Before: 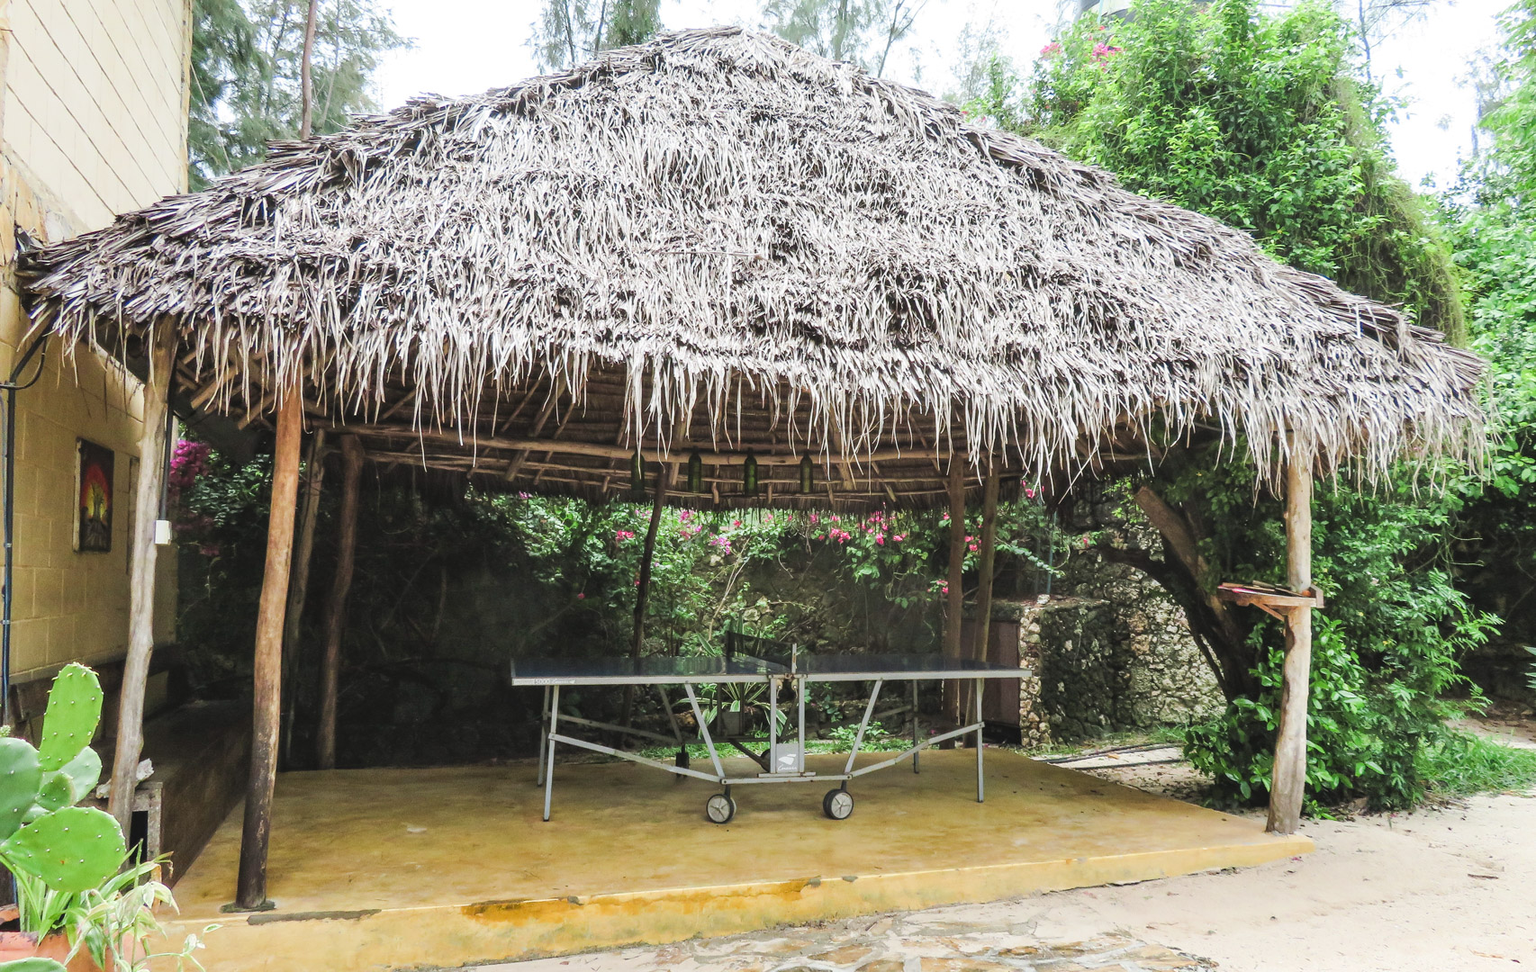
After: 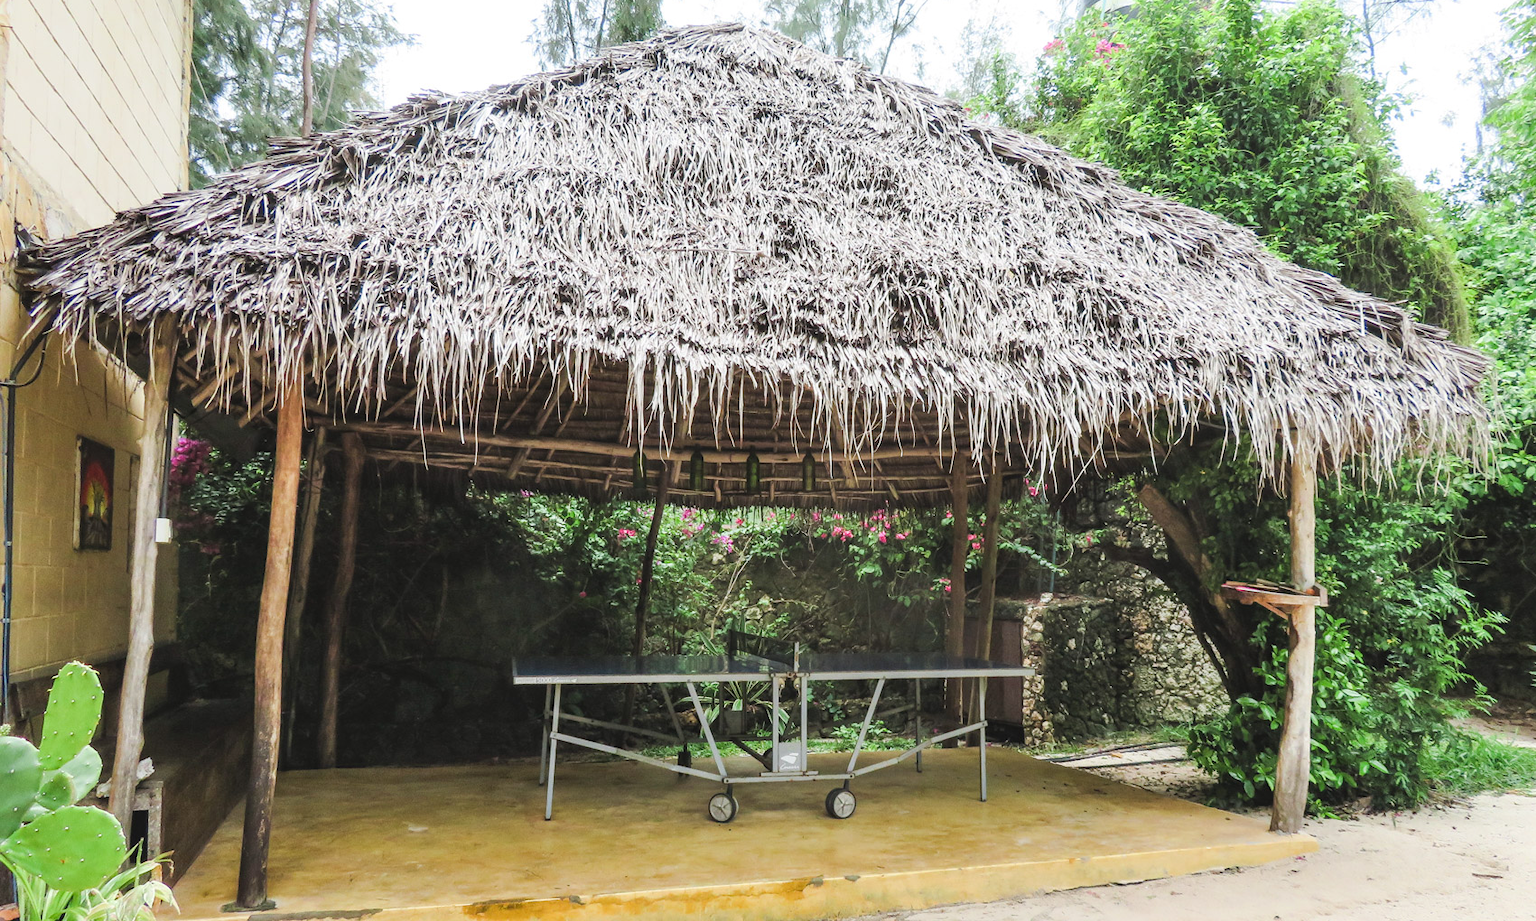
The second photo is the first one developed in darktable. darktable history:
crop: top 0.448%, right 0.264%, bottom 5.045%
color balance rgb: global vibrance 10%
